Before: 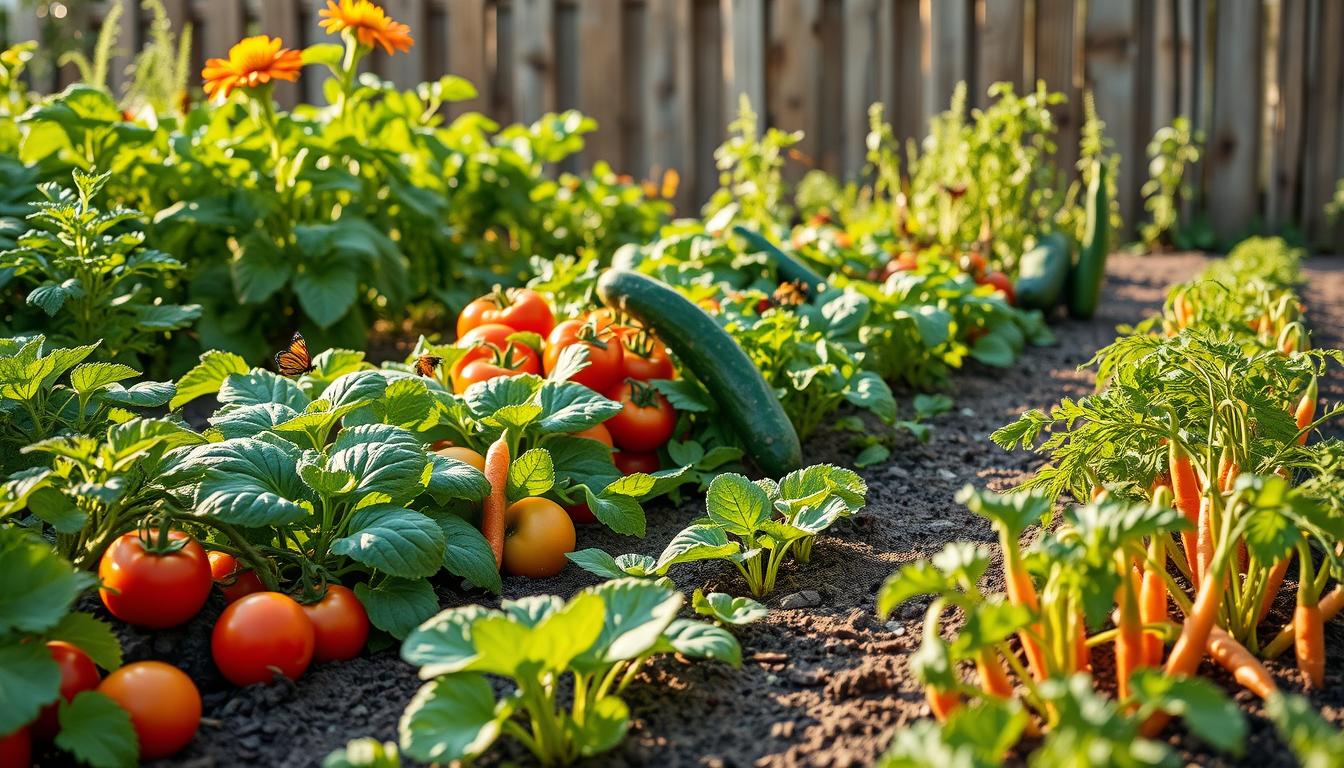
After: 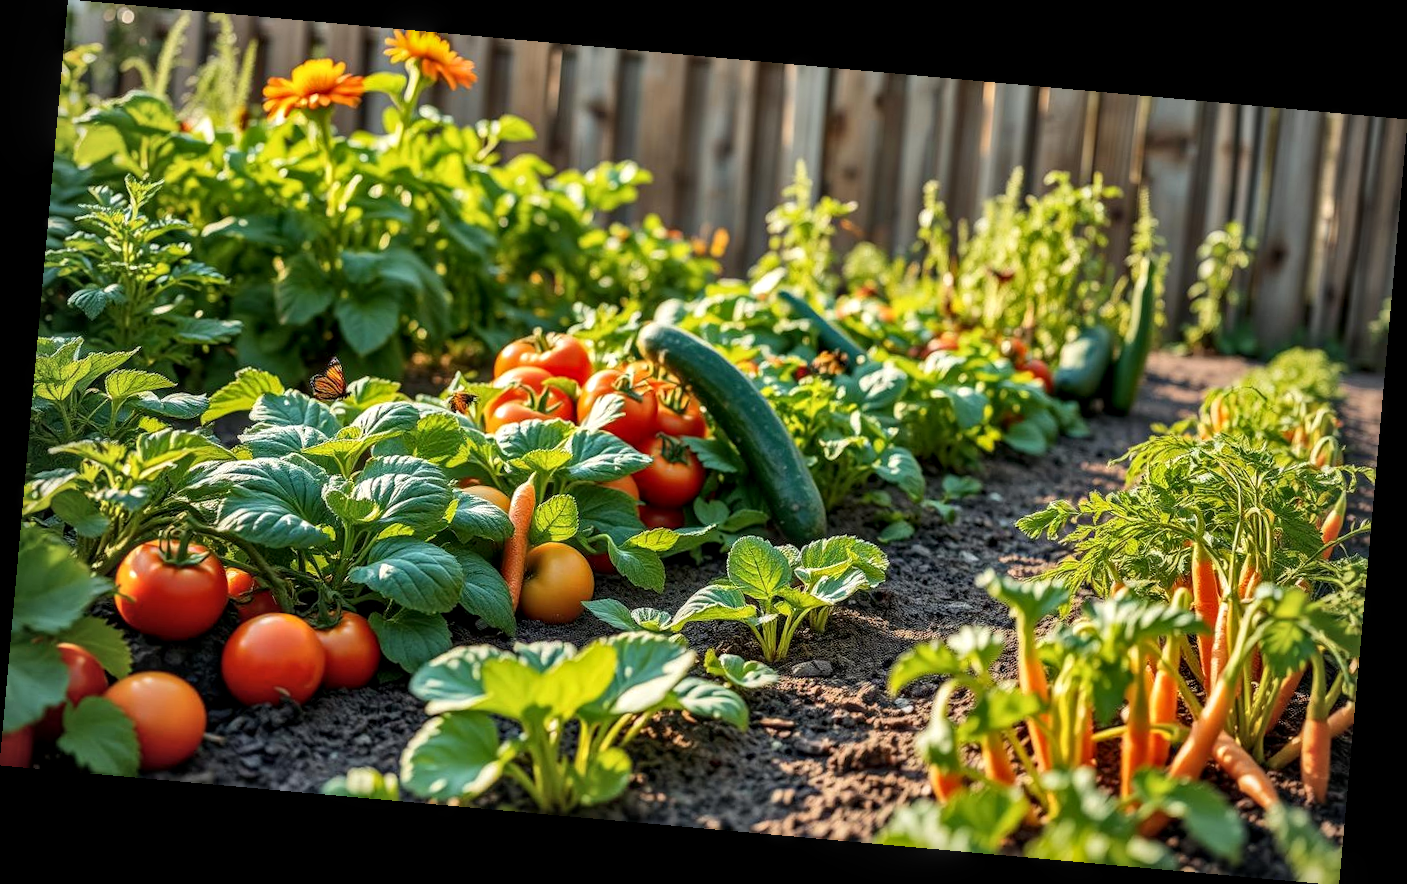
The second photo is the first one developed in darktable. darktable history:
shadows and highlights: shadows 30.63, highlights -63.22, shadows color adjustment 98%, highlights color adjustment 58.61%, soften with gaussian
rotate and perspective: rotation 5.12°, automatic cropping off
local contrast: detail 130%
vignetting: fall-off radius 93.87%
